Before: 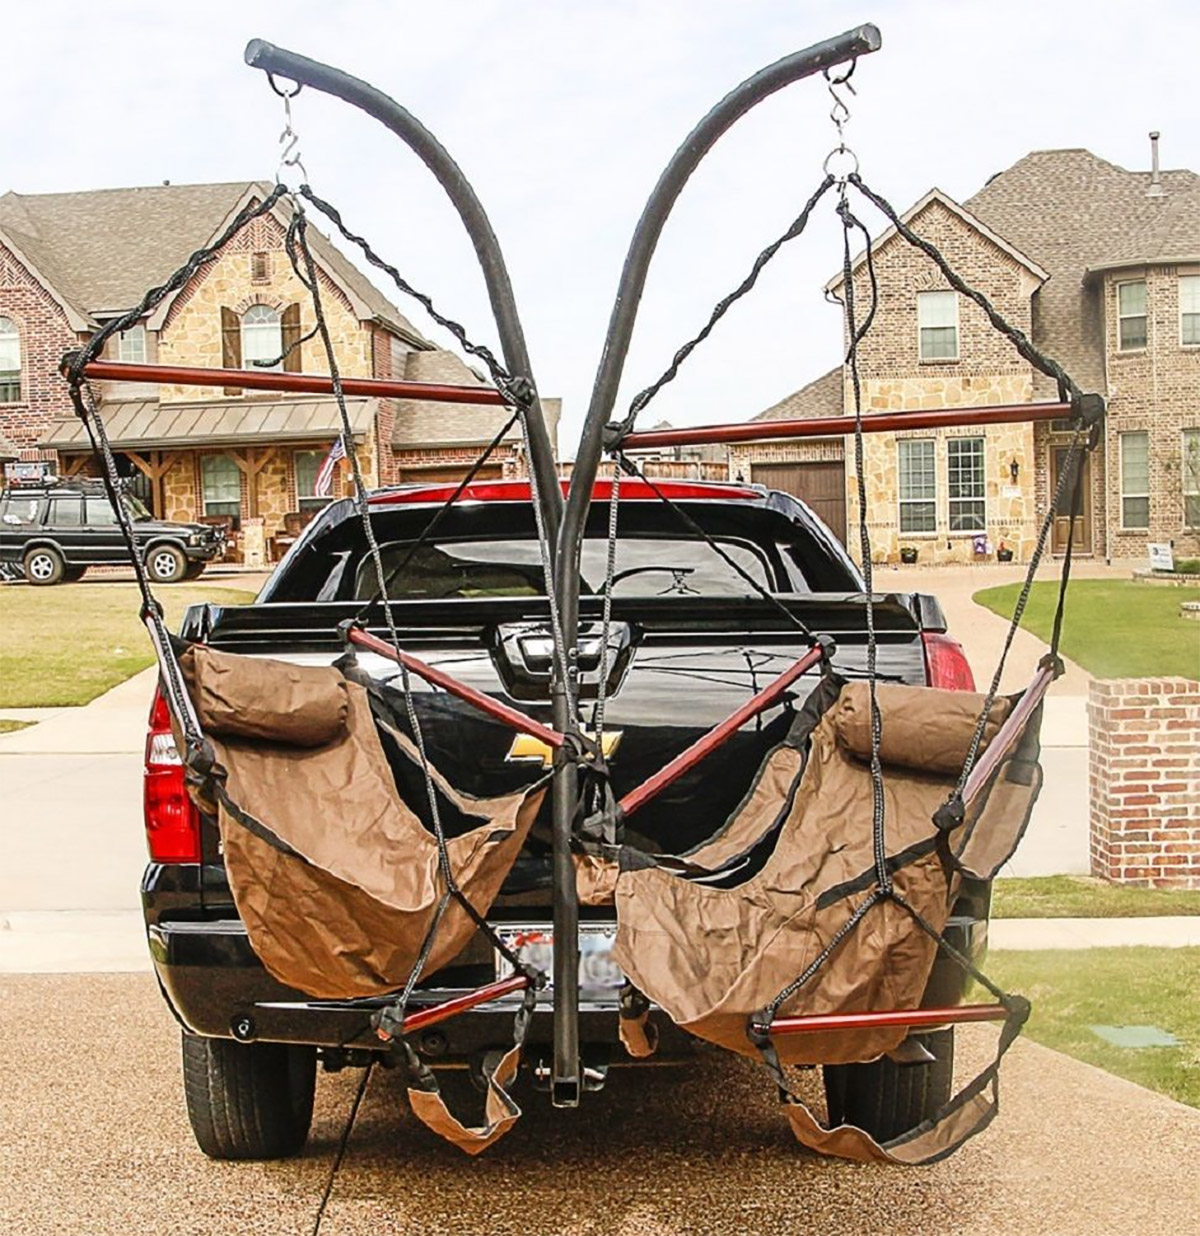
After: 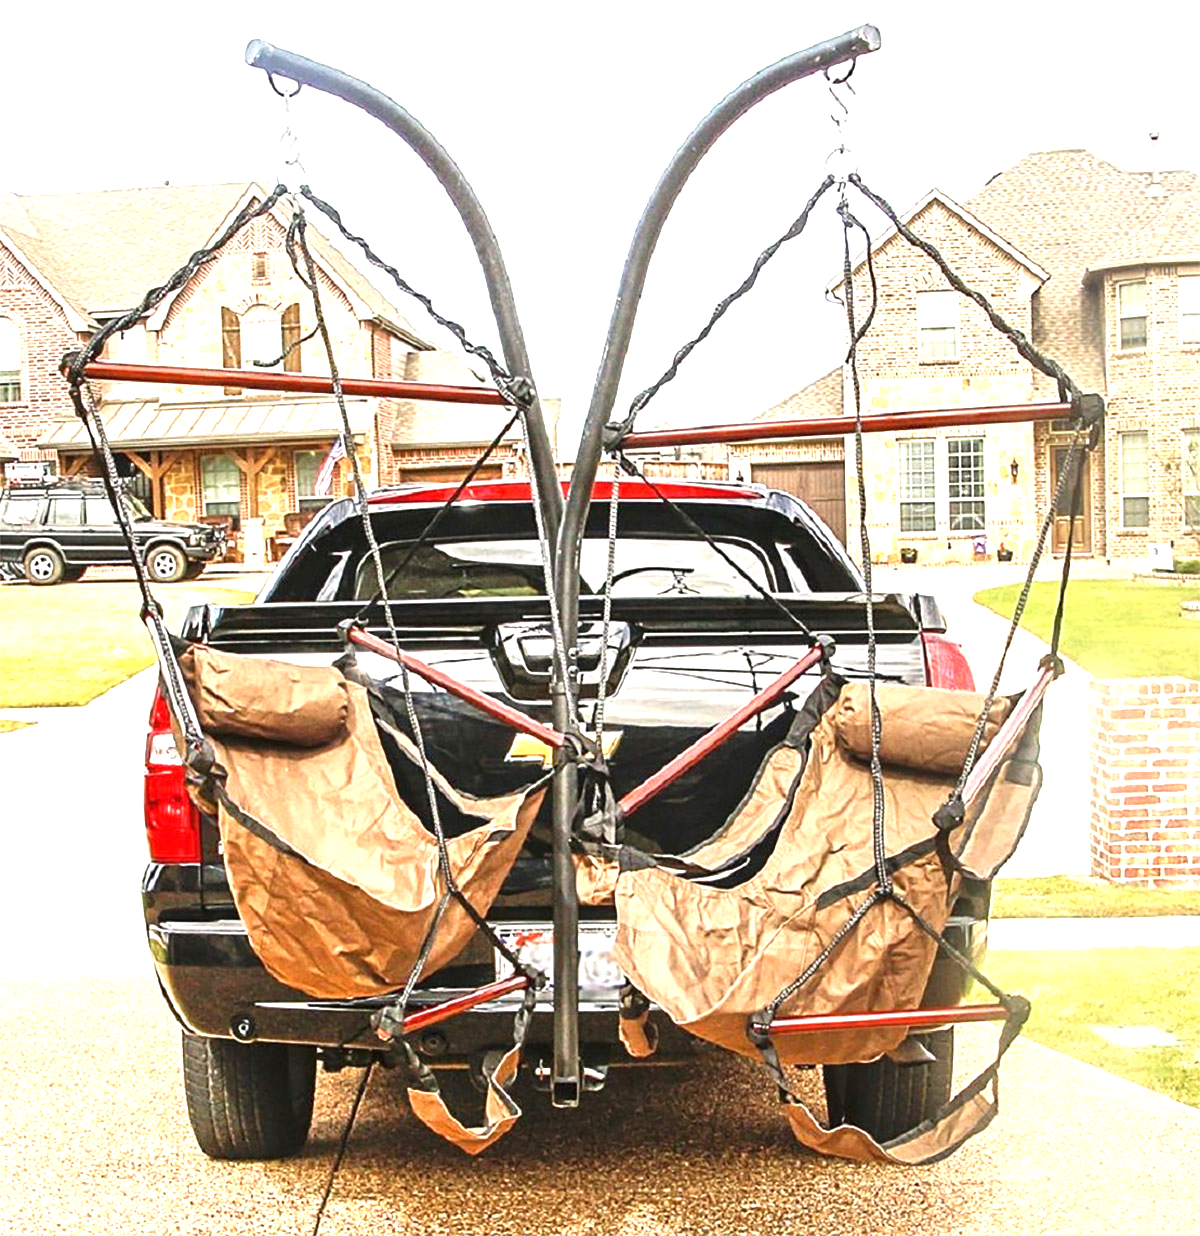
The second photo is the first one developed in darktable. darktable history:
exposure: black level correction 0, exposure 1.276 EV, compensate highlight preservation false
